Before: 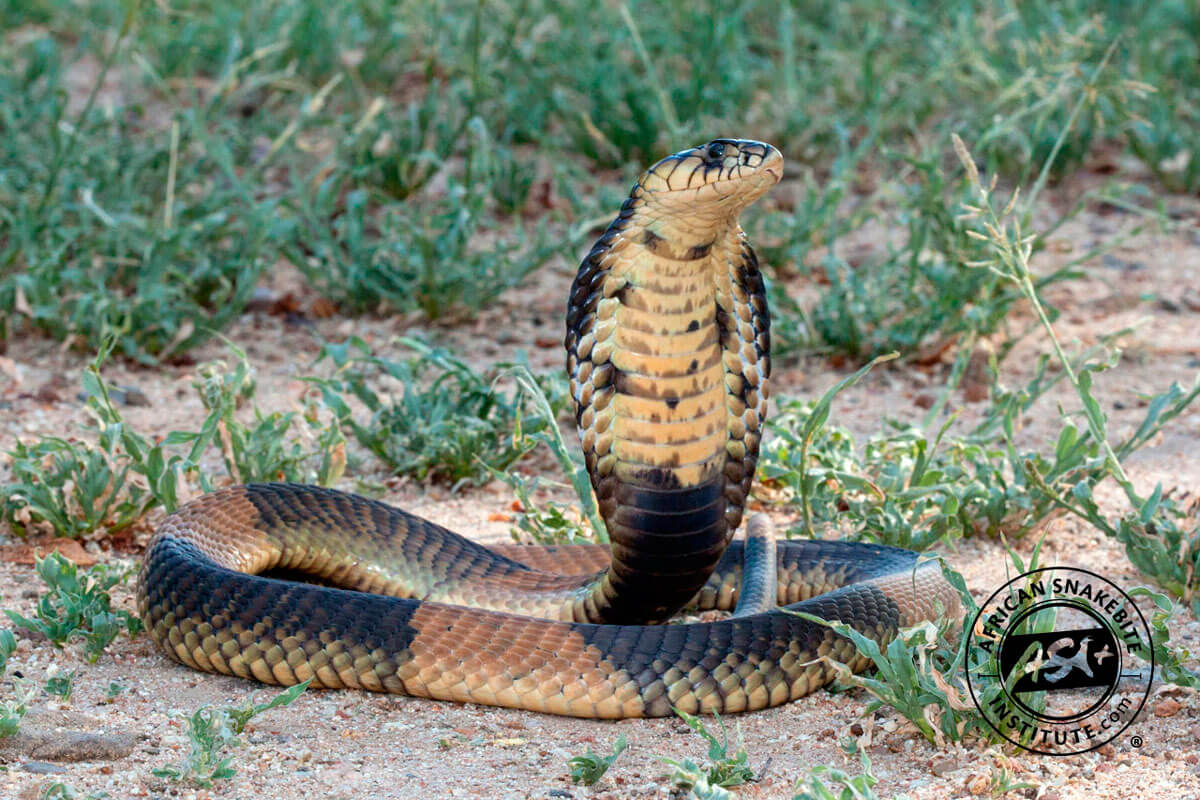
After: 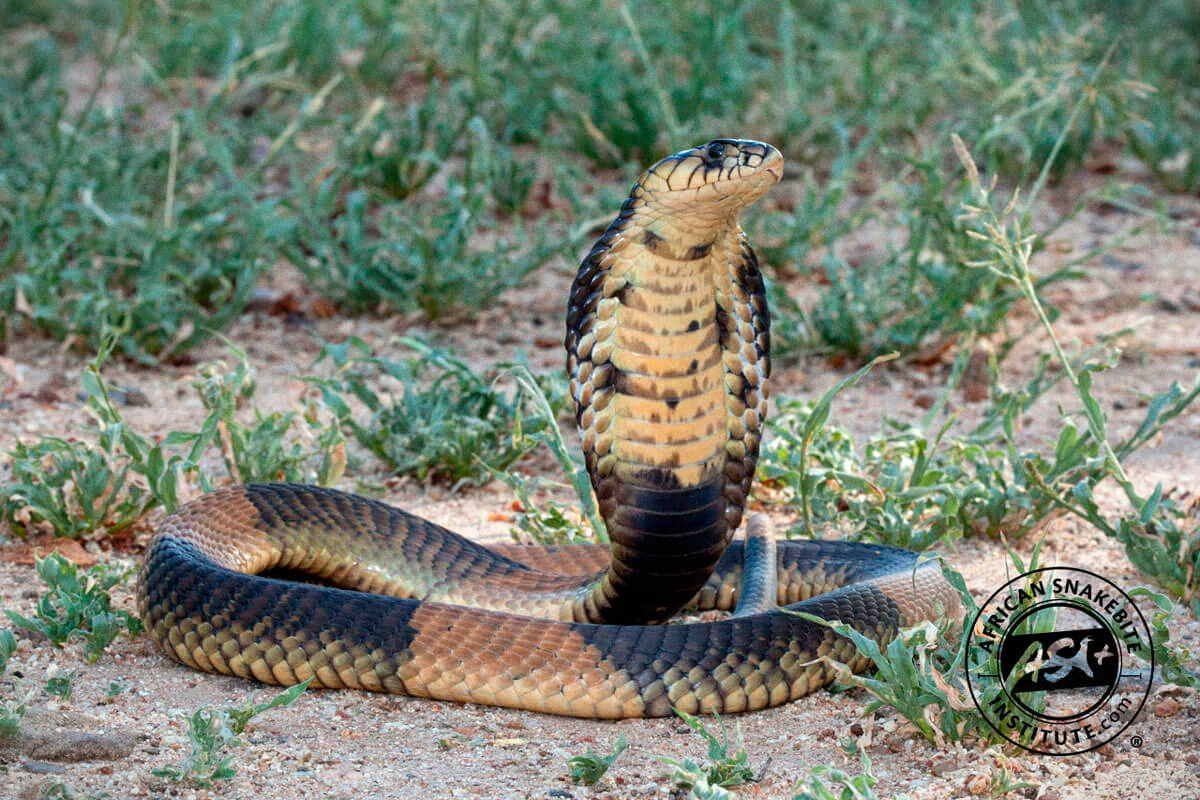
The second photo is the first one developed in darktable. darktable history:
grain: coarseness 0.09 ISO
shadows and highlights: soften with gaussian
vignetting: fall-off start 100%, brightness -0.406, saturation -0.3, width/height ratio 1.324, dithering 8-bit output, unbound false
